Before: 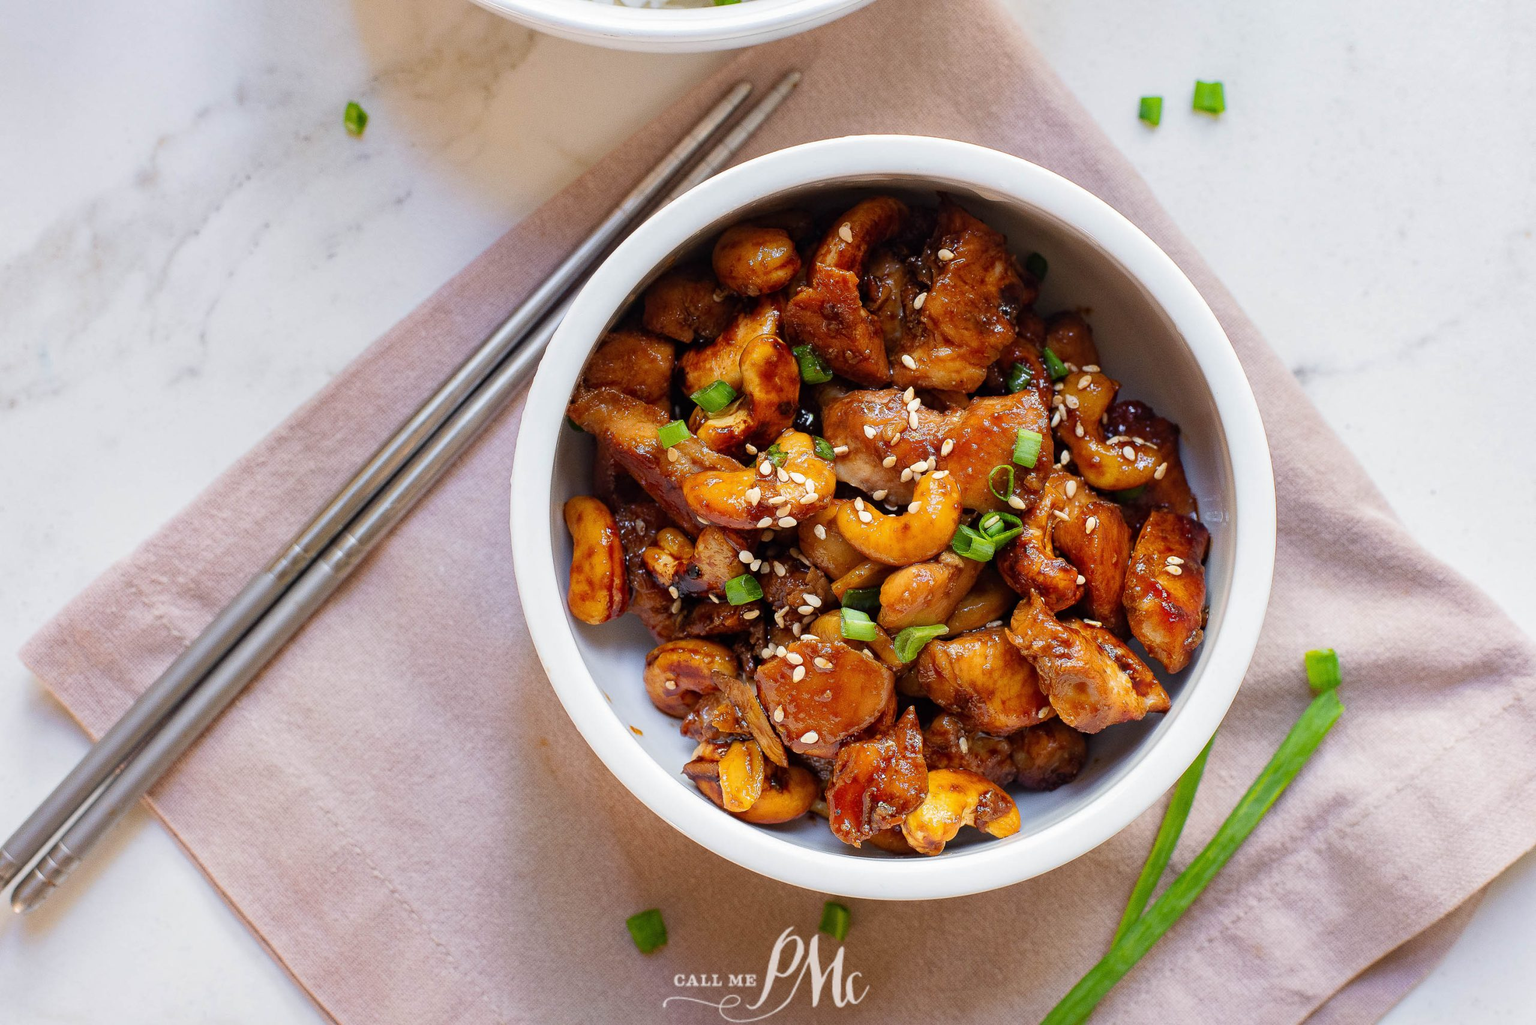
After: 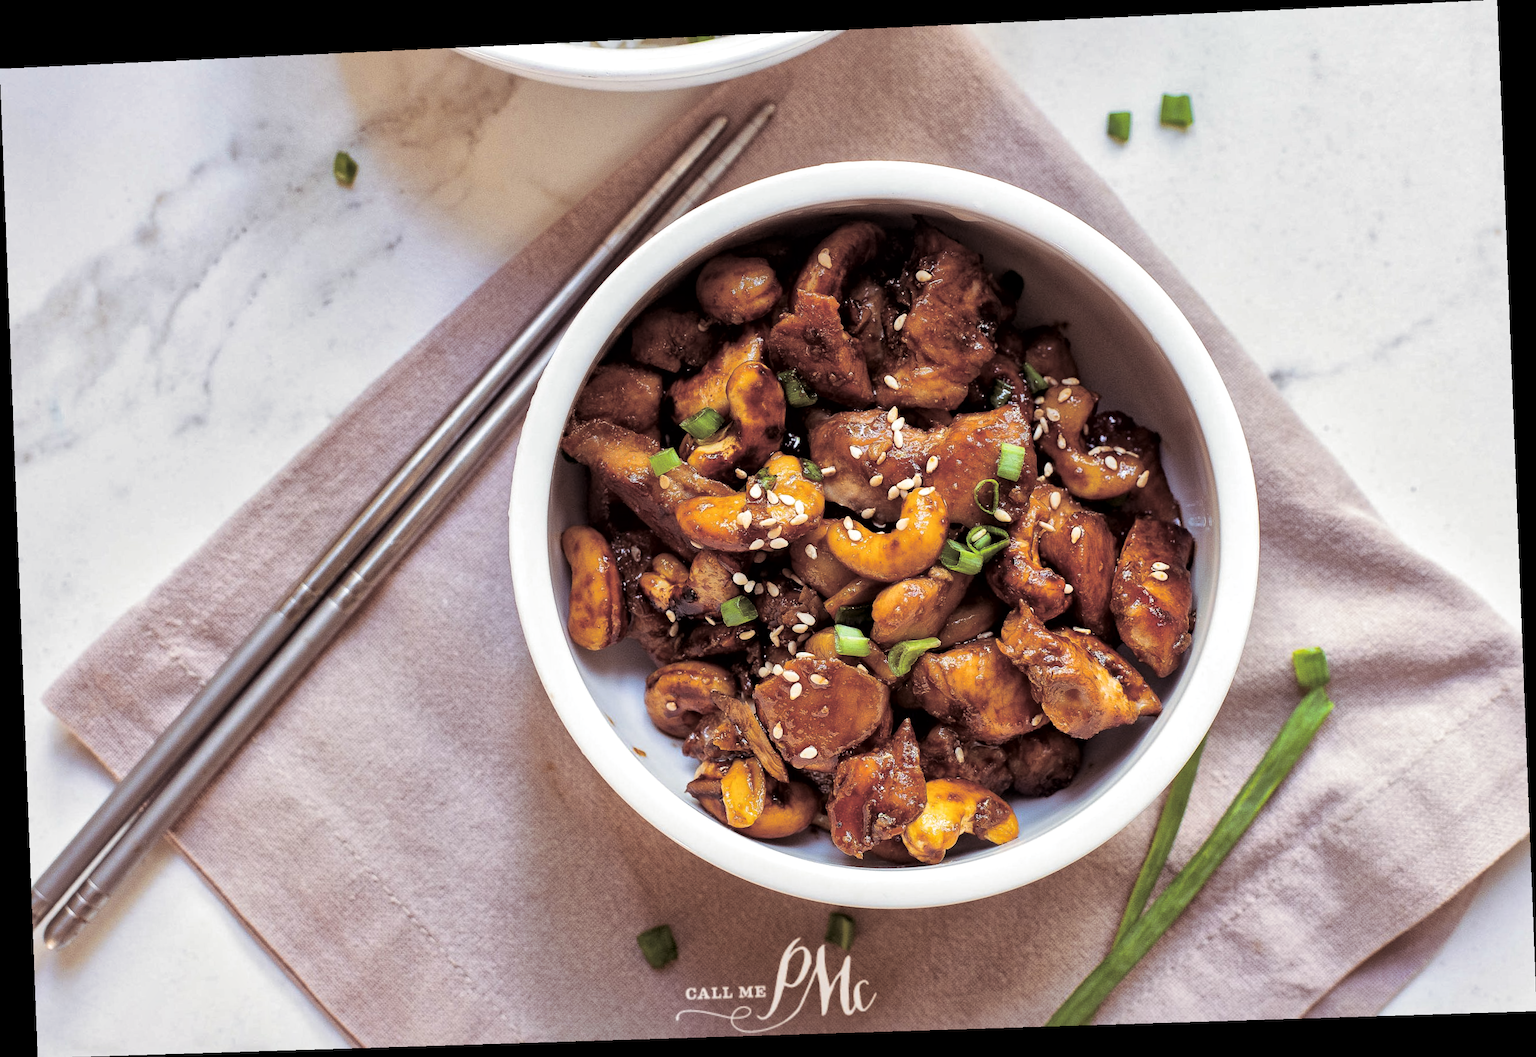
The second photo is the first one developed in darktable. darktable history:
rotate and perspective: rotation -2.22°, lens shift (horizontal) -0.022, automatic cropping off
local contrast: mode bilateral grid, contrast 20, coarseness 50, detail 171%, midtone range 0.2
split-toning: shadows › saturation 0.24, highlights › hue 54°, highlights › saturation 0.24
color zones: curves: ch0 [(0.068, 0.464) (0.25, 0.5) (0.48, 0.508) (0.75, 0.536) (0.886, 0.476) (0.967, 0.456)]; ch1 [(0.066, 0.456) (0.25, 0.5) (0.616, 0.508) (0.746, 0.56) (0.934, 0.444)]
